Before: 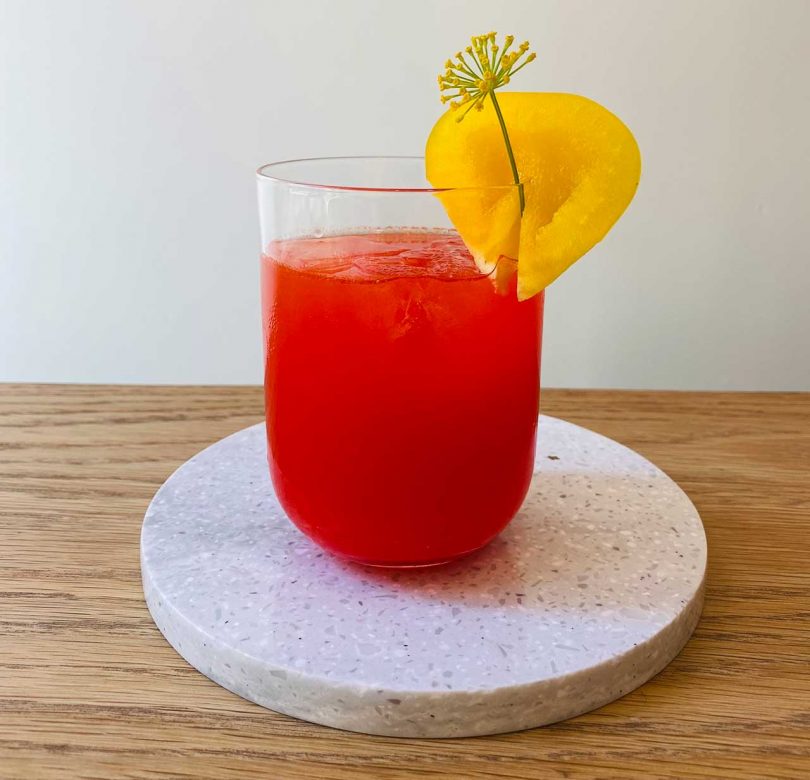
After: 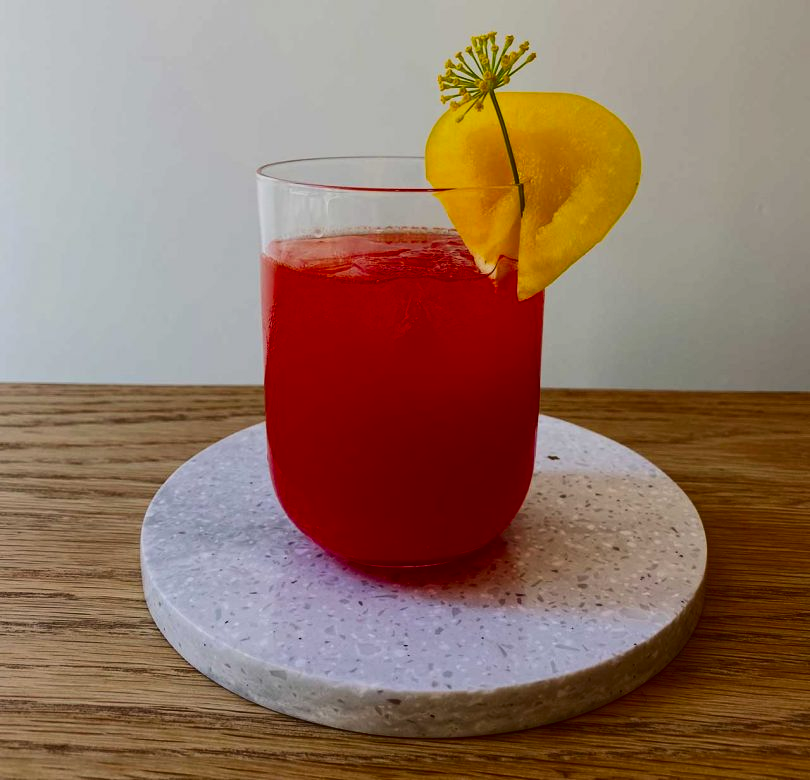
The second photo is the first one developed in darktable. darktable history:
exposure: exposure -0.582 EV, compensate highlight preservation false
contrast brightness saturation: contrast 0.224, brightness -0.183, saturation 0.243
